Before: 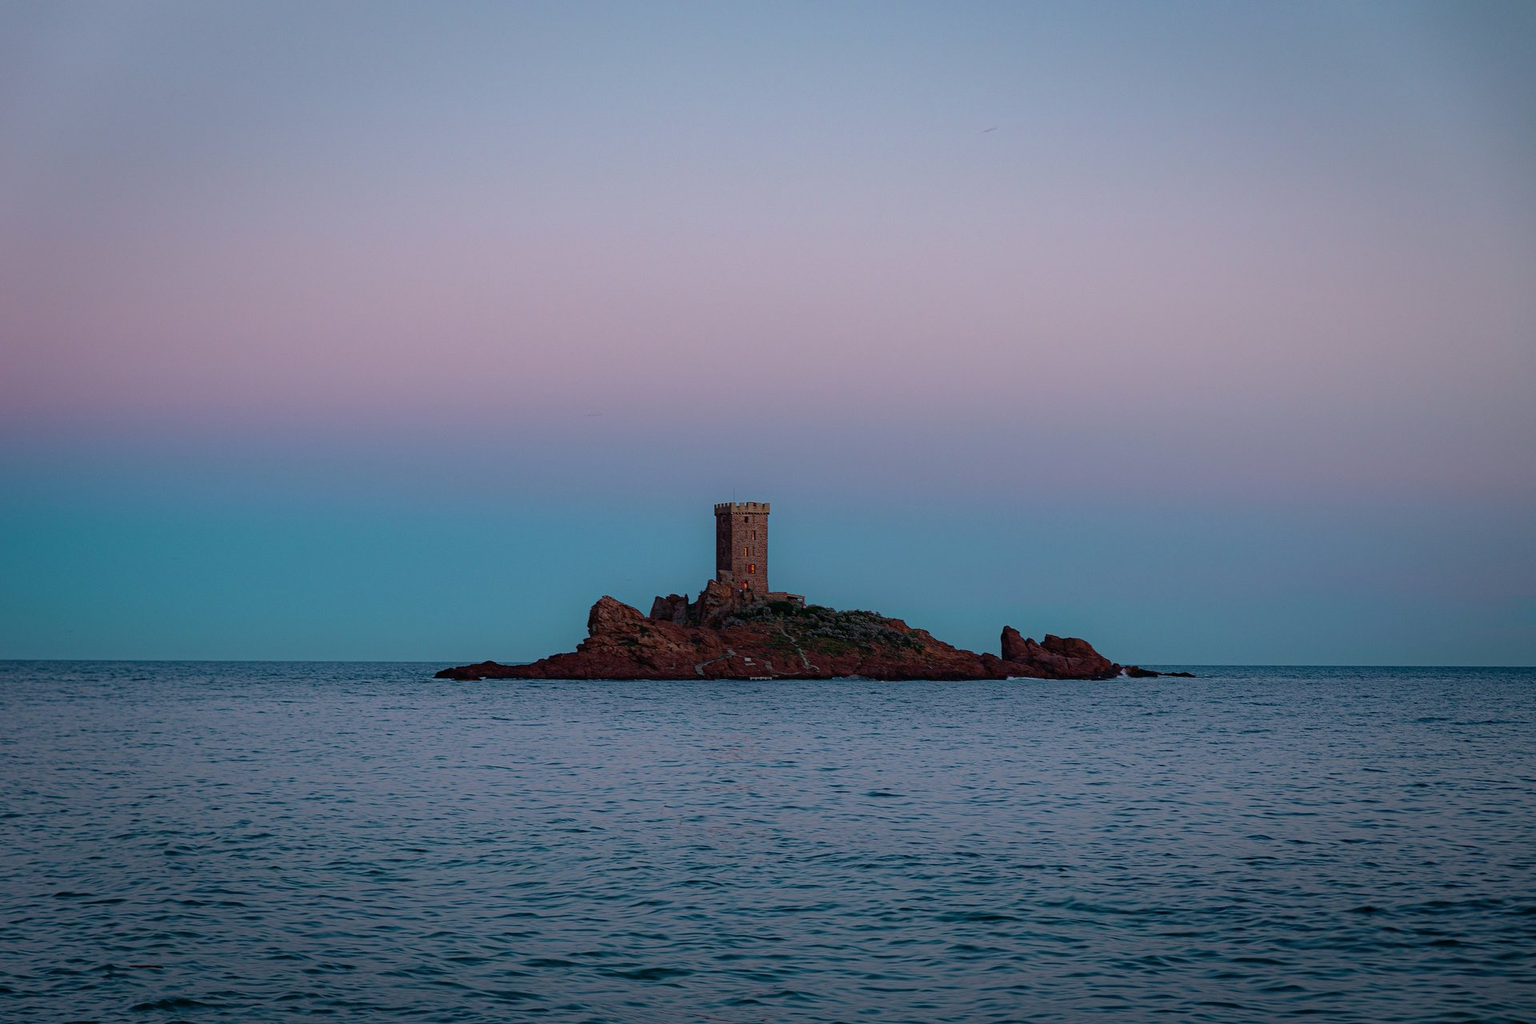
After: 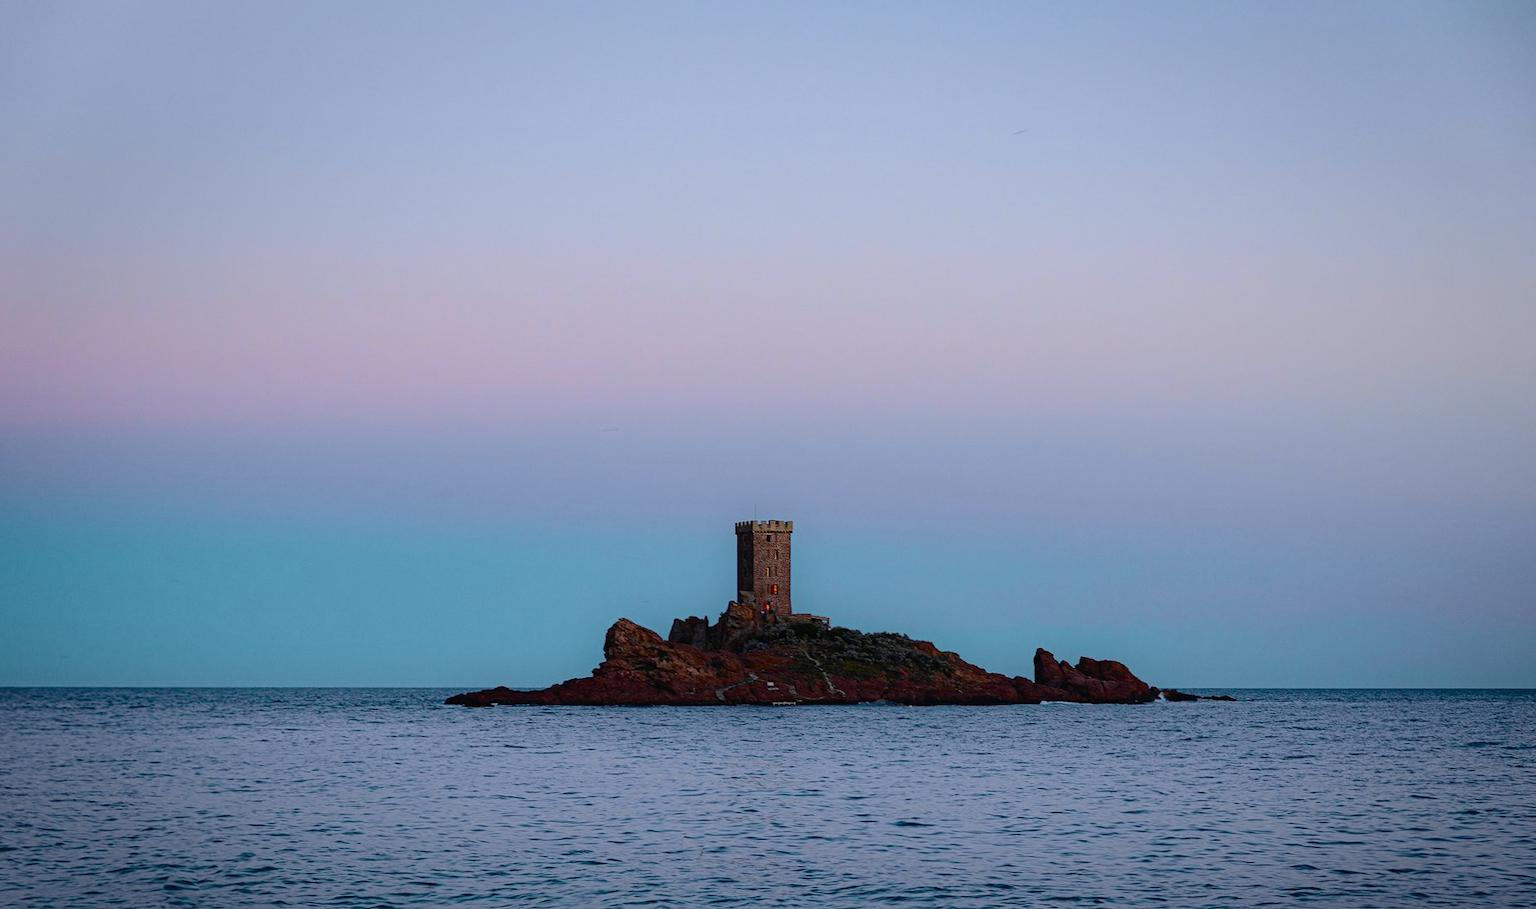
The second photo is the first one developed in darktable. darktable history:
tone curve: curves: ch0 [(0, 0.01) (0.097, 0.07) (0.204, 0.173) (0.447, 0.517) (0.539, 0.624) (0.733, 0.791) (0.879, 0.898) (1, 0.98)]; ch1 [(0, 0) (0.393, 0.415) (0.447, 0.448) (0.485, 0.494) (0.523, 0.509) (0.545, 0.544) (0.574, 0.578) (0.648, 0.674) (1, 1)]; ch2 [(0, 0) (0.369, 0.388) (0.449, 0.431) (0.499, 0.5) (0.521, 0.517) (0.53, 0.54) (0.564, 0.569) (0.674, 0.735) (1, 1)], color space Lab, independent channels, preserve colors none
crop and rotate: angle 0.2°, left 0.275%, right 3.127%, bottom 14.18%
